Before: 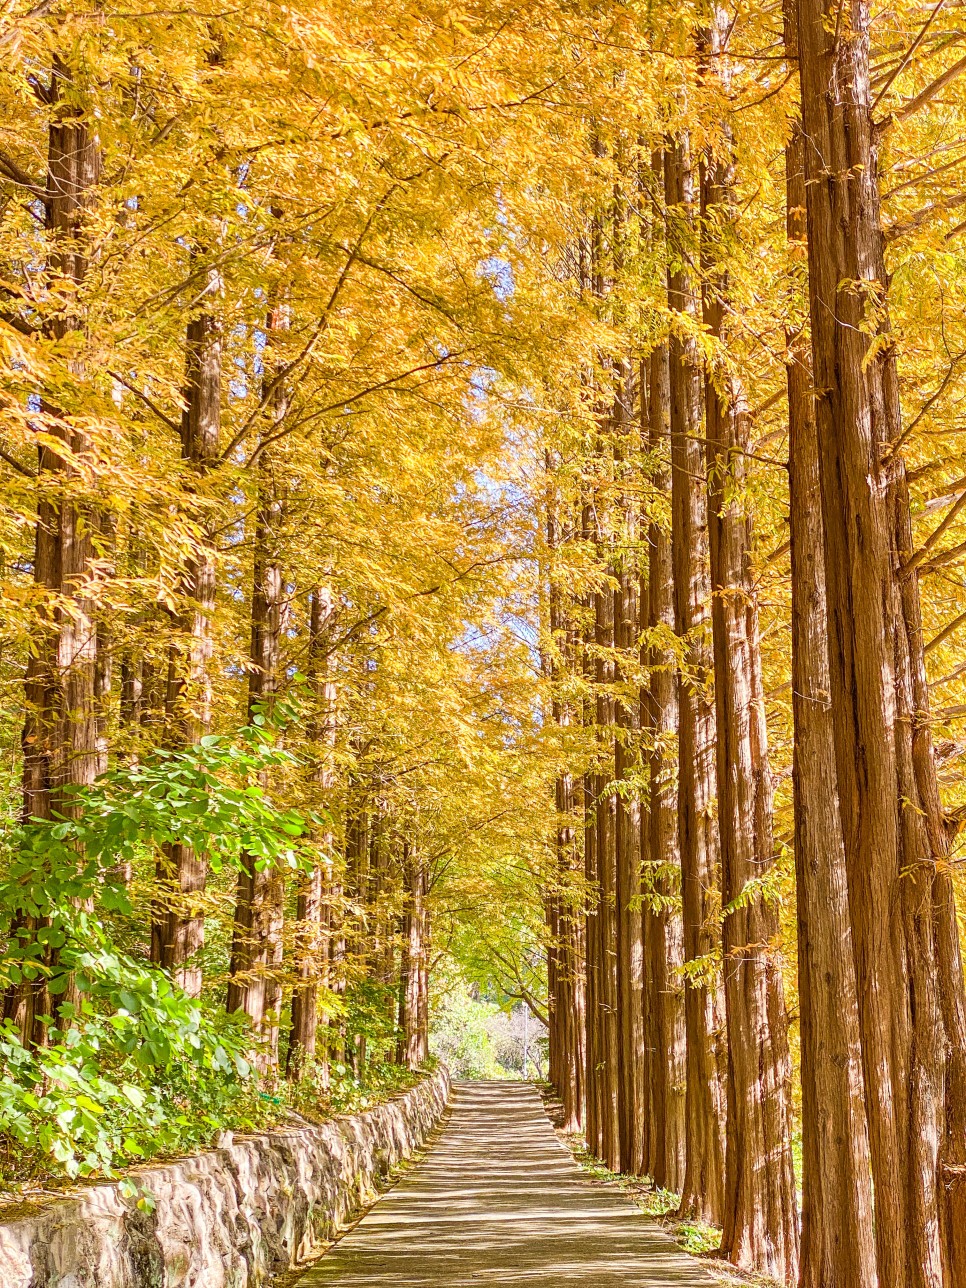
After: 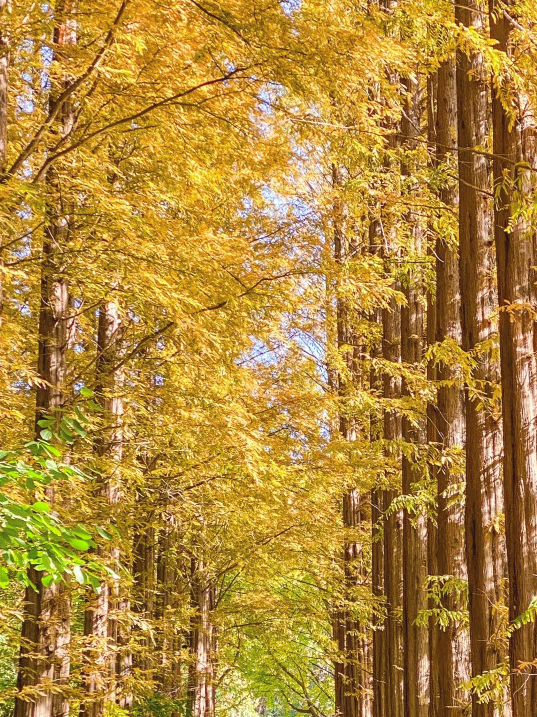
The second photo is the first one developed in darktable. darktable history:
crop and rotate: left 22.056%, top 22.186%, right 22.261%, bottom 22.107%
tone curve: curves: ch0 [(0, 0.046) (0.04, 0.074) (0.883, 0.858) (1, 1)]; ch1 [(0, 0) (0.146, 0.159) (0.338, 0.365) (0.417, 0.455) (0.489, 0.486) (0.504, 0.502) (0.529, 0.537) (0.563, 0.567) (1, 1)]; ch2 [(0, 0) (0.307, 0.298) (0.388, 0.375) (0.443, 0.456) (0.485, 0.492) (0.544, 0.525) (1, 1)], preserve colors none
